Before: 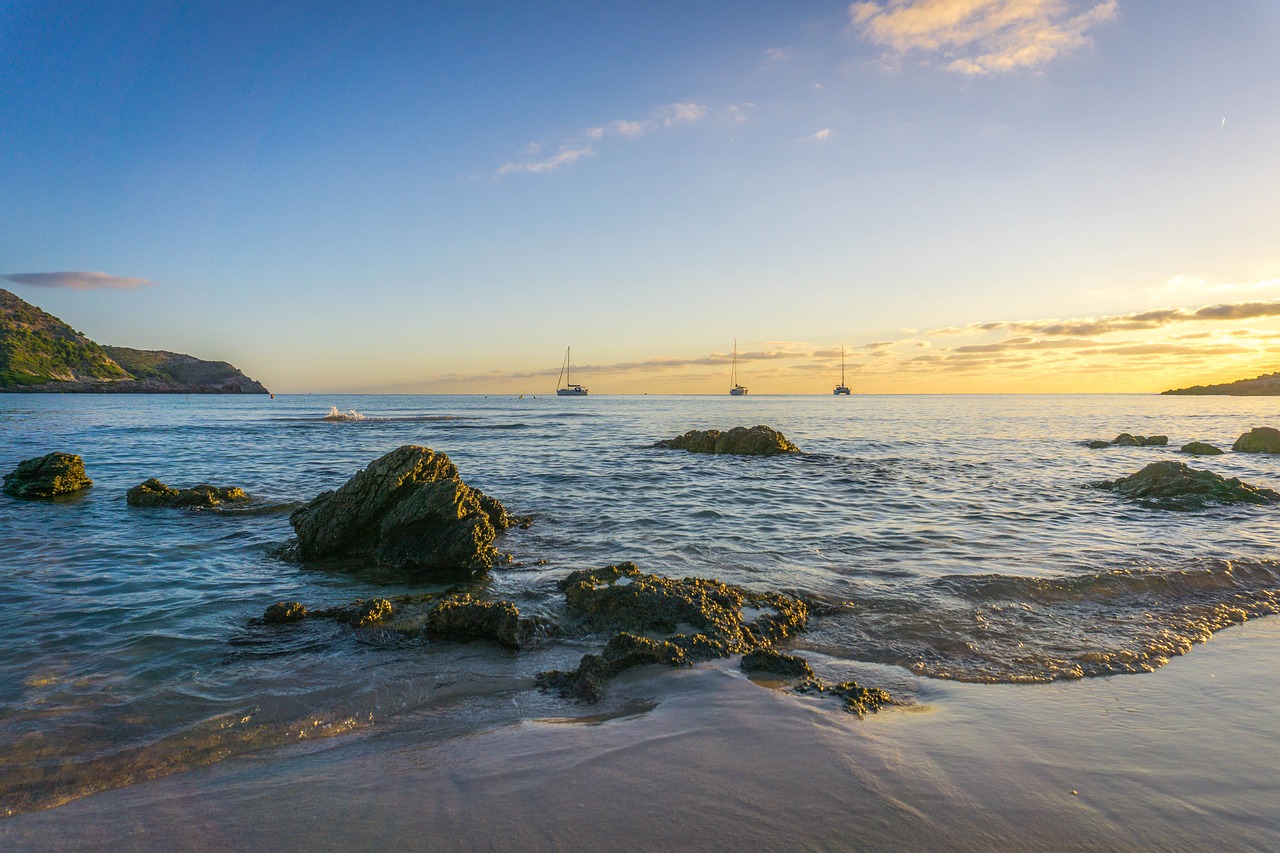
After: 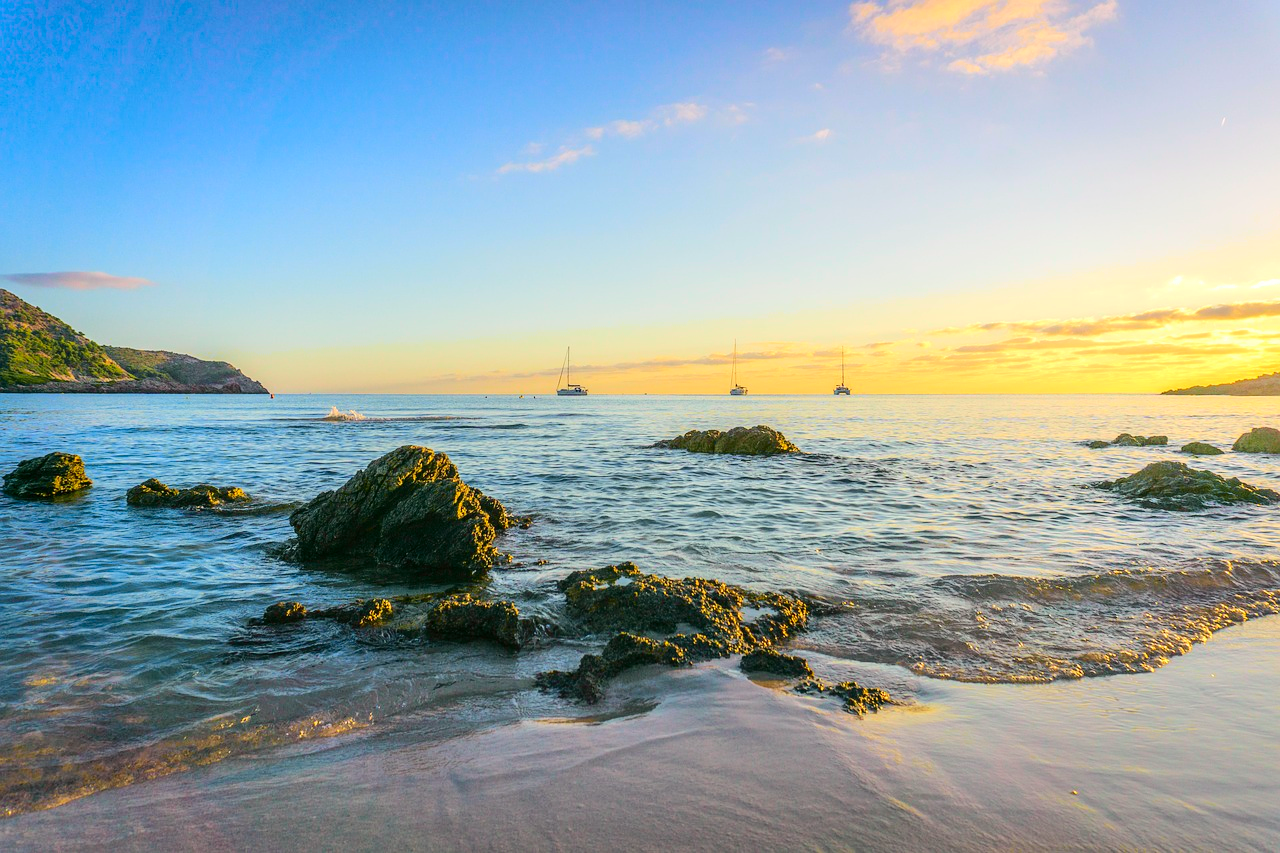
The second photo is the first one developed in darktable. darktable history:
tone curve: curves: ch0 [(0, 0) (0.131, 0.135) (0.288, 0.372) (0.451, 0.608) (0.612, 0.739) (0.736, 0.832) (1, 1)]; ch1 [(0, 0) (0.392, 0.398) (0.487, 0.471) (0.496, 0.493) (0.519, 0.531) (0.557, 0.591) (0.581, 0.639) (0.622, 0.711) (1, 1)]; ch2 [(0, 0) (0.388, 0.344) (0.438, 0.425) (0.476, 0.482) (0.502, 0.508) (0.524, 0.531) (0.538, 0.58) (0.58, 0.621) (0.613, 0.679) (0.655, 0.738) (1, 1)], color space Lab, independent channels, preserve colors none
